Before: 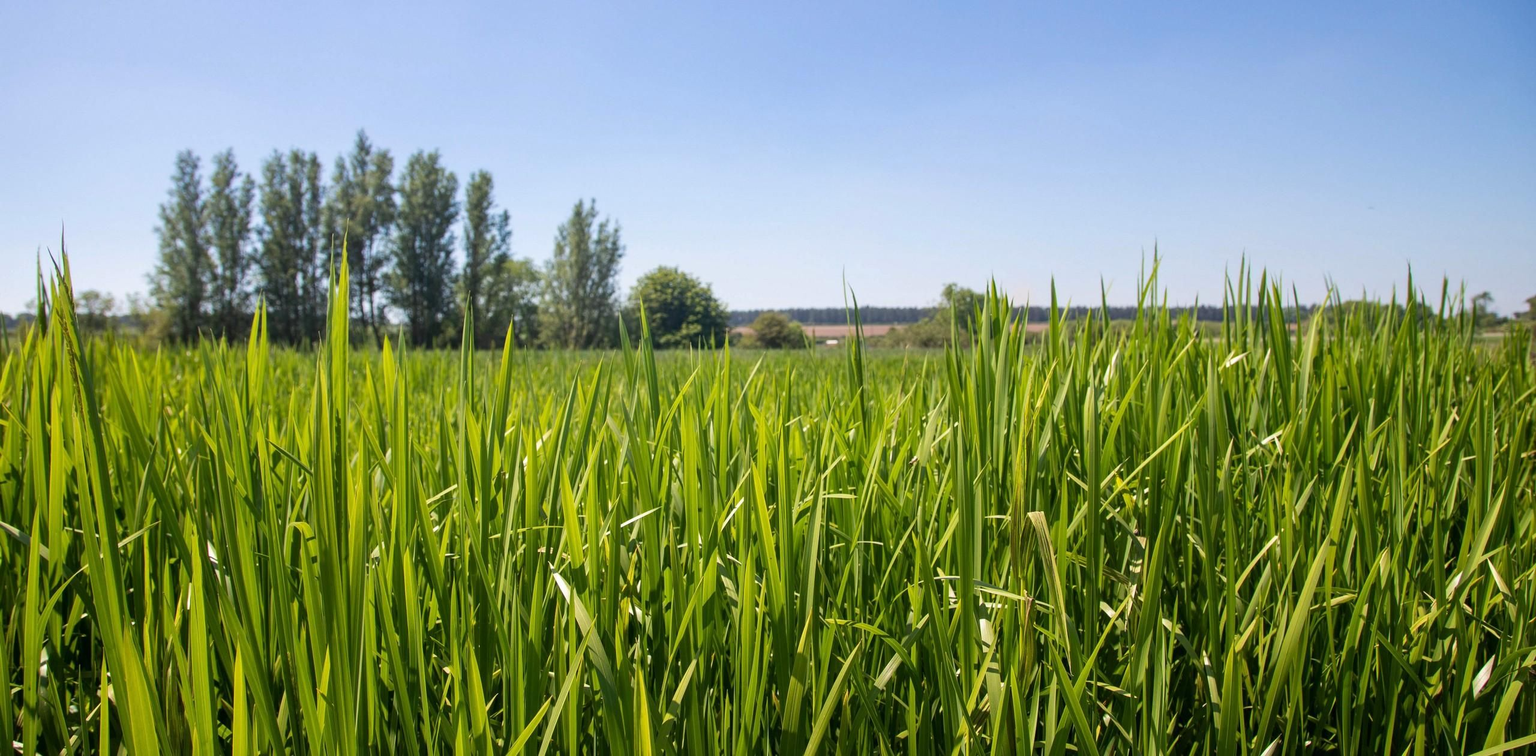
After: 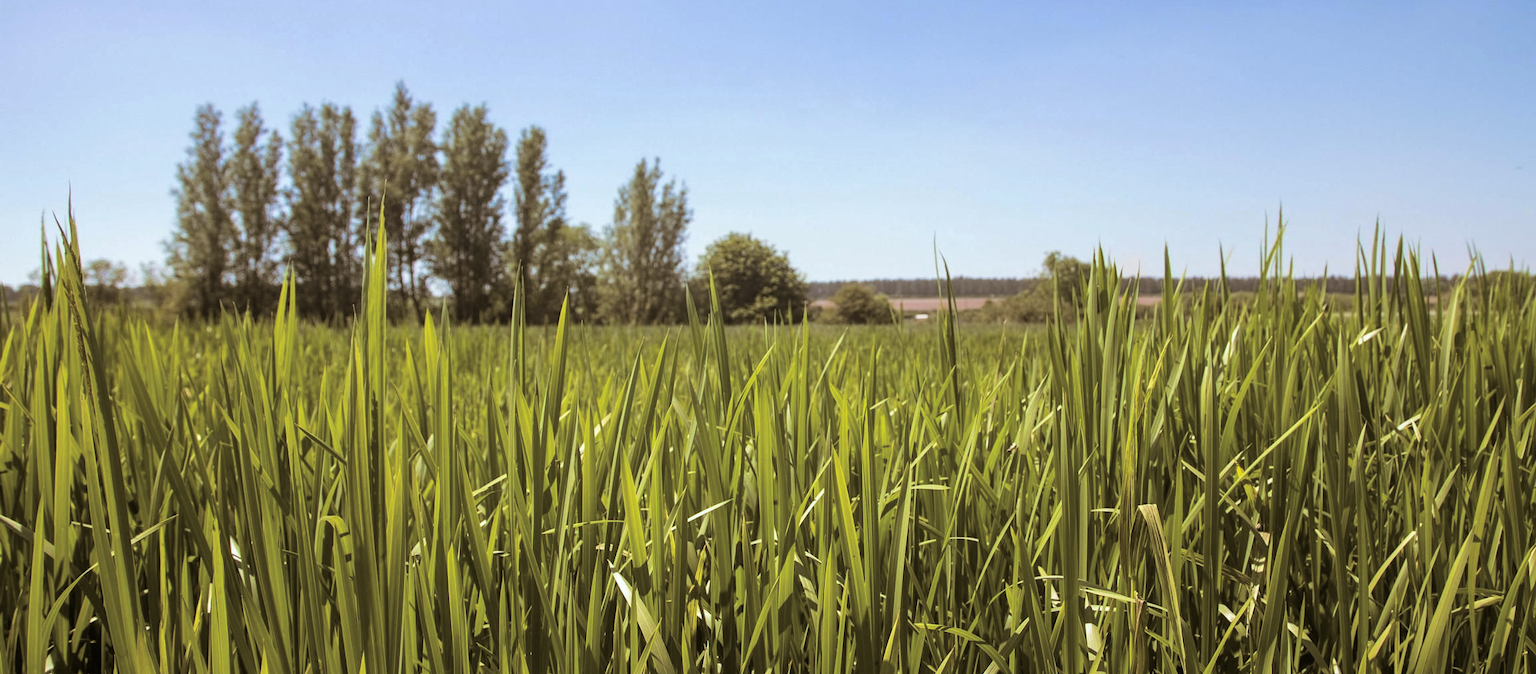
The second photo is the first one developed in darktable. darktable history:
crop: top 7.49%, right 9.717%, bottom 11.943%
split-toning: shadows › hue 37.98°, highlights › hue 185.58°, balance -55.261
